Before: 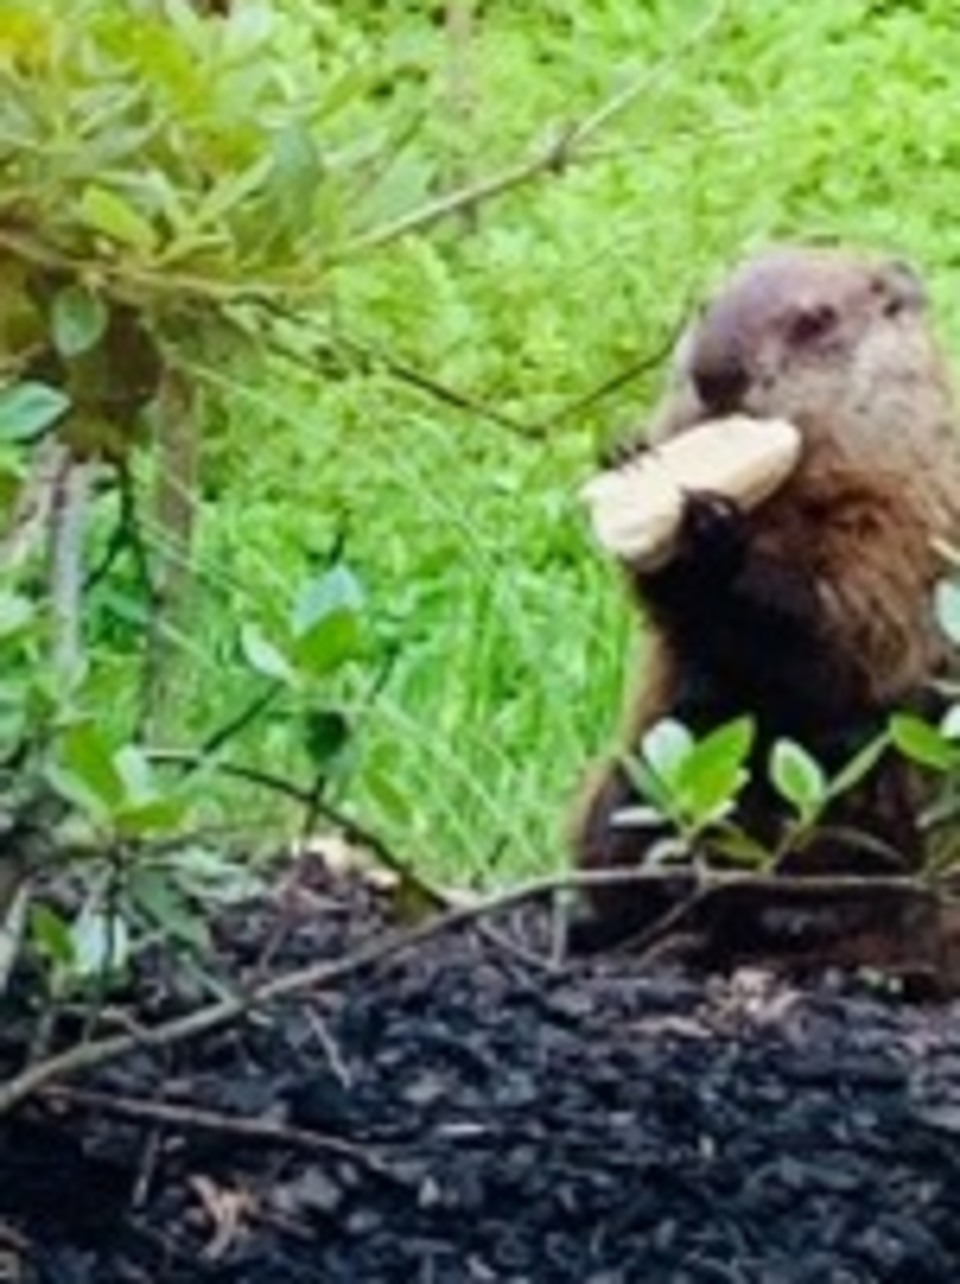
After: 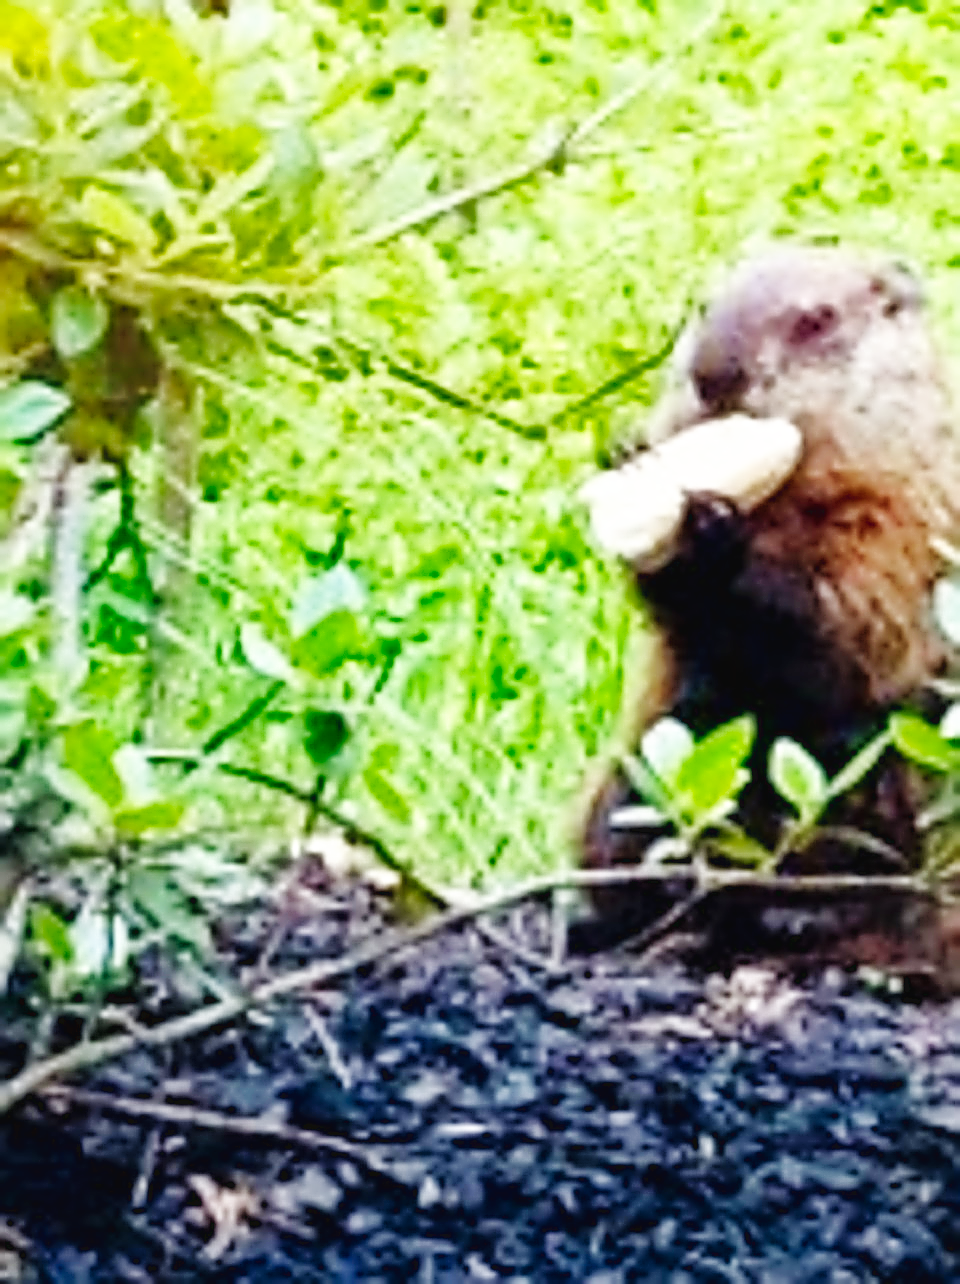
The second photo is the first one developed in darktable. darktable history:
base curve: curves: ch0 [(0, 0.003) (0.001, 0.002) (0.006, 0.004) (0.02, 0.022) (0.048, 0.086) (0.094, 0.234) (0.162, 0.431) (0.258, 0.629) (0.385, 0.8) (0.548, 0.918) (0.751, 0.988) (1, 1)], preserve colors none
shadows and highlights: on, module defaults
sharpen: amount 2
